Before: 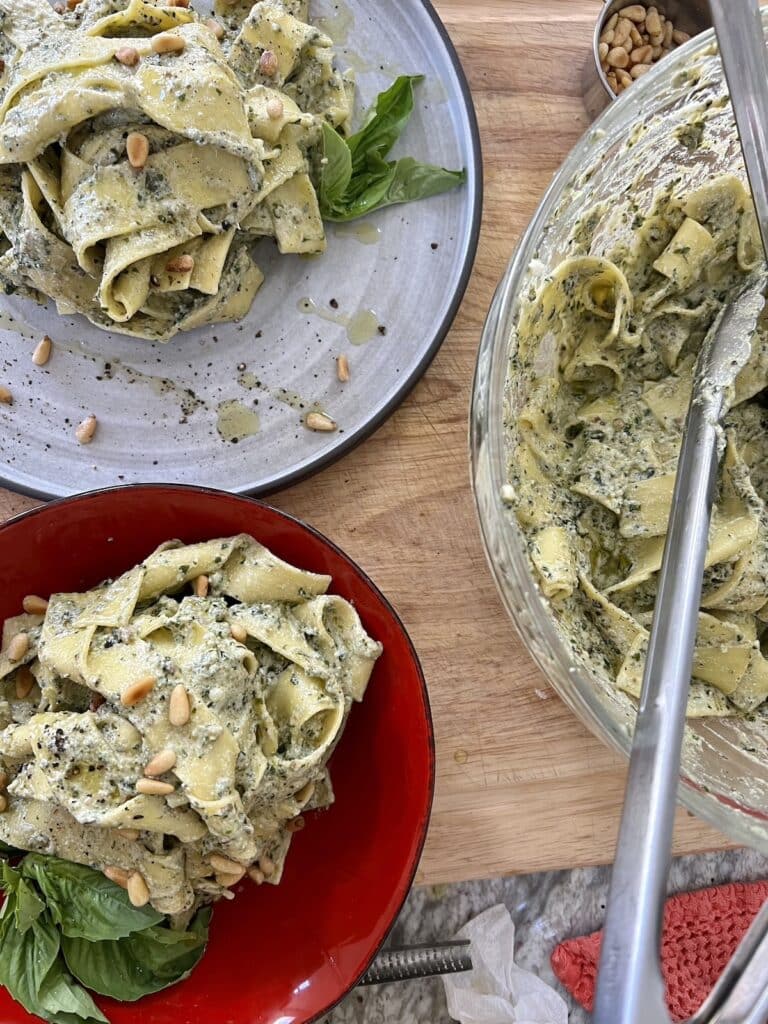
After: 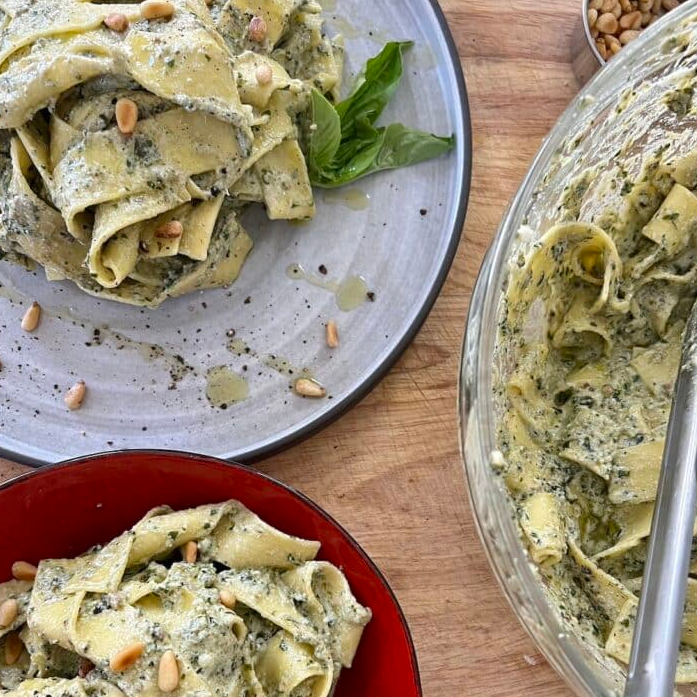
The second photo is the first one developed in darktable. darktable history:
crop: left 1.524%, top 3.405%, right 7.682%, bottom 28.447%
